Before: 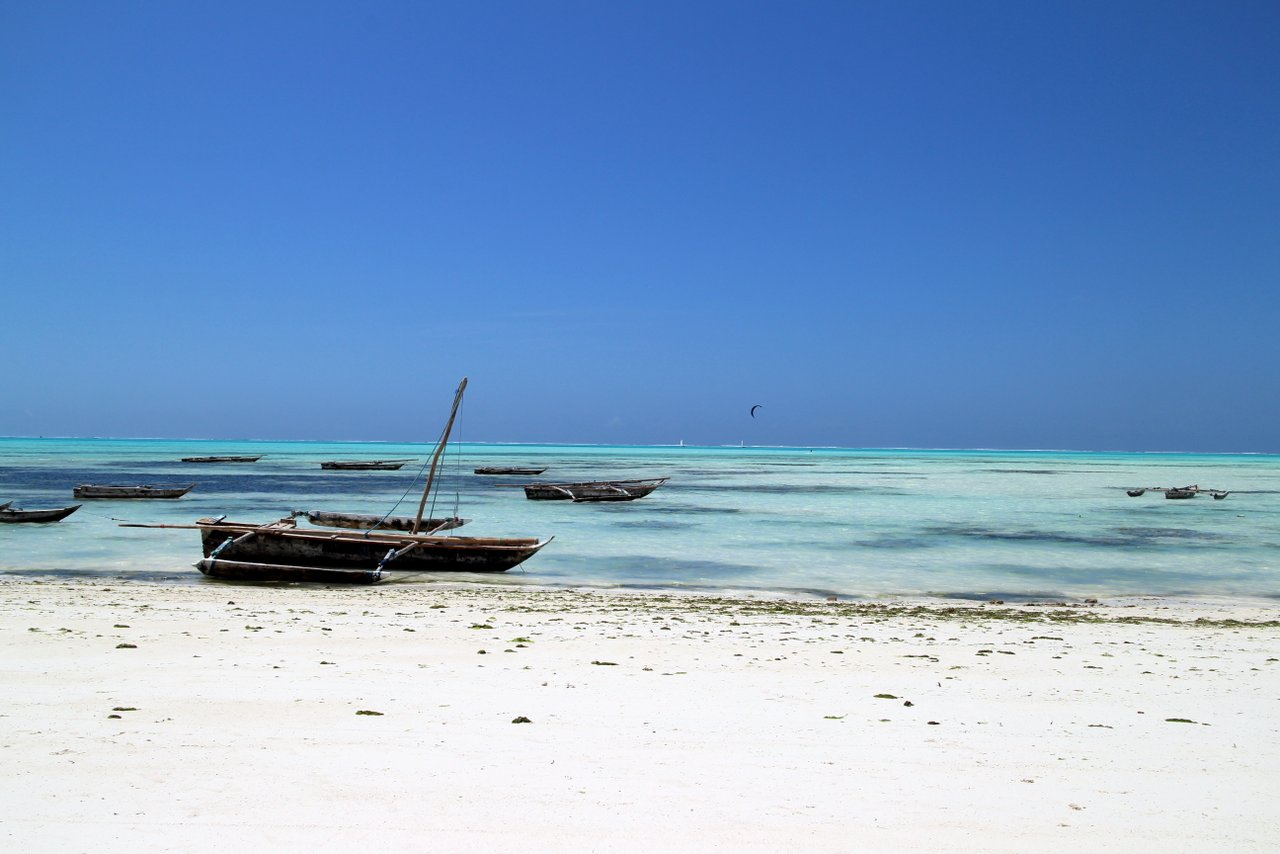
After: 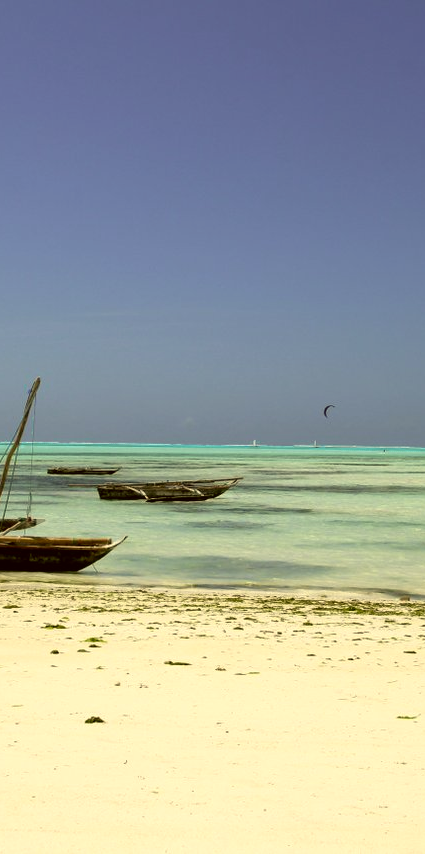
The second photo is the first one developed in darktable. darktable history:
color correction: highlights a* 0.162, highlights b* 29.53, shadows a* -0.162, shadows b* 21.09
crop: left 33.36%, right 33.36%
color zones: curves: ch0 [(0.25, 0.5) (0.423, 0.5) (0.443, 0.5) (0.521, 0.756) (0.568, 0.5) (0.576, 0.5) (0.75, 0.5)]; ch1 [(0.25, 0.5) (0.423, 0.5) (0.443, 0.5) (0.539, 0.873) (0.624, 0.565) (0.631, 0.5) (0.75, 0.5)]
tone curve: color space Lab, linked channels, preserve colors none
